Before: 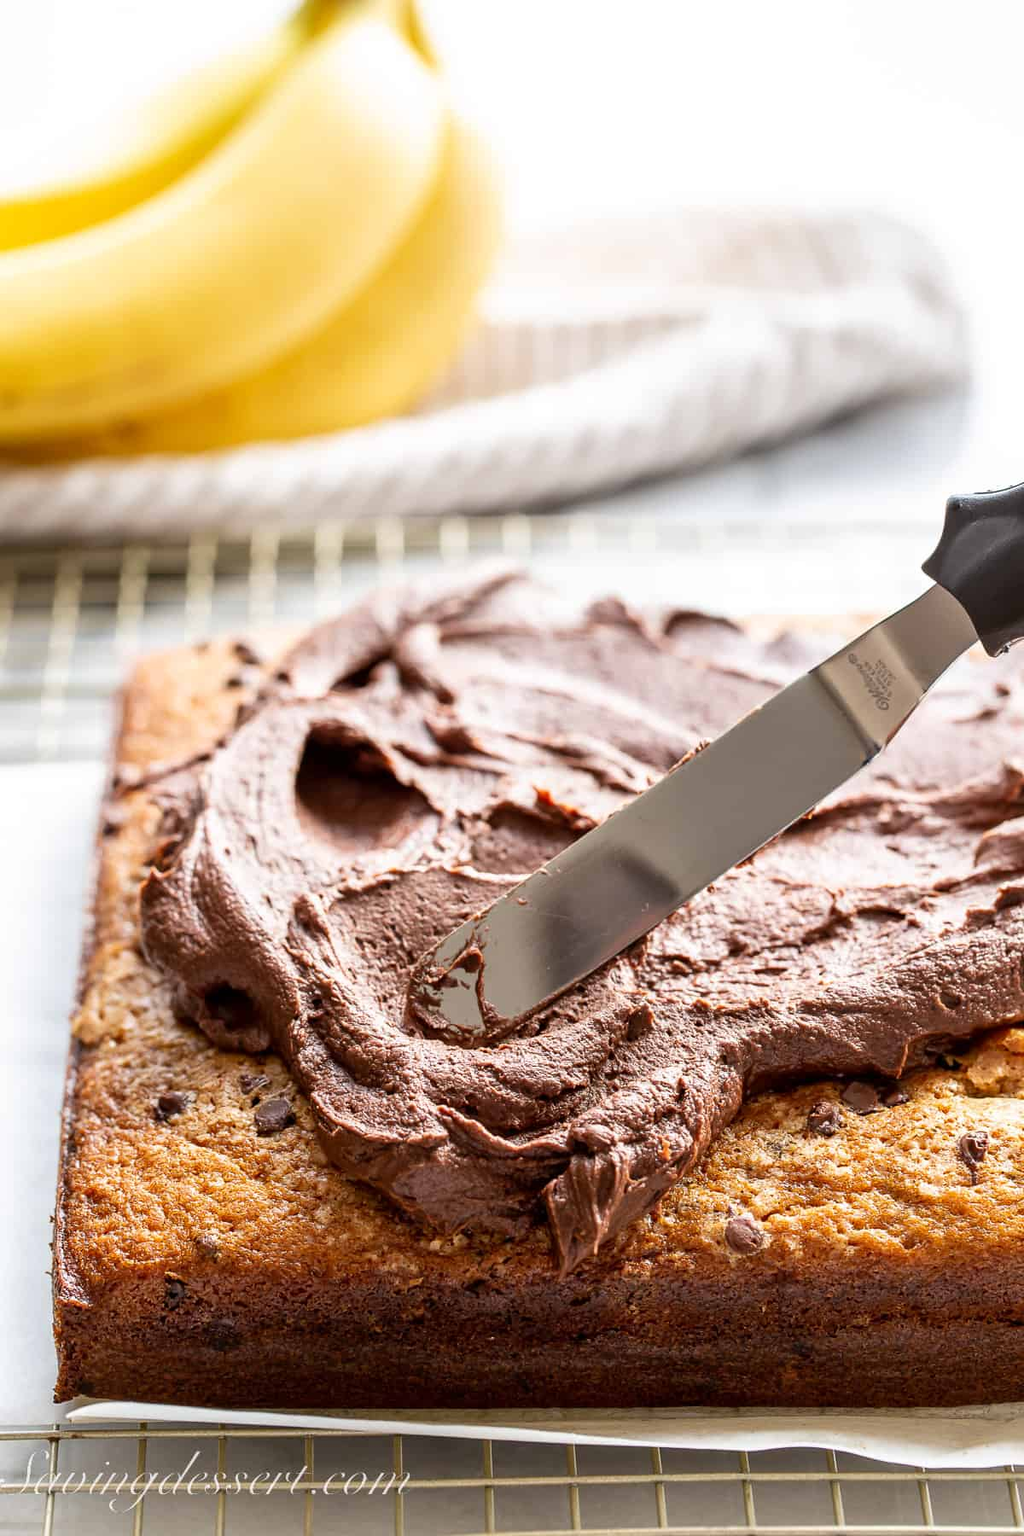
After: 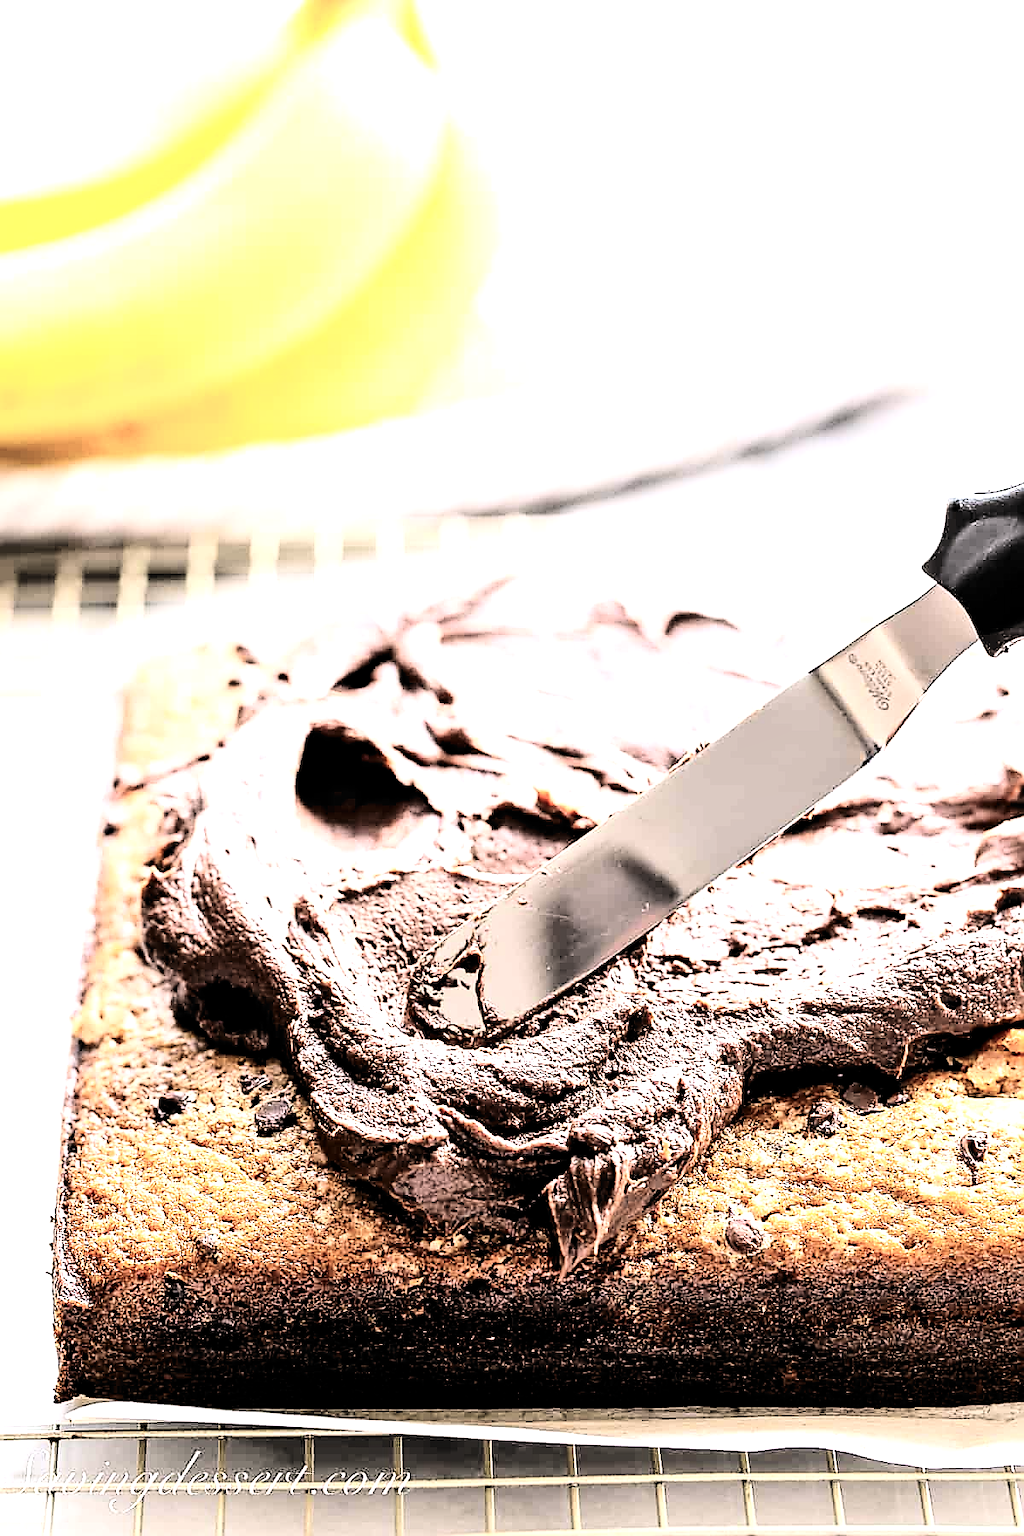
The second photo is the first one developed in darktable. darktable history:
shadows and highlights: radius 110.39, shadows 51.45, white point adjustment 9.15, highlights -5.53, soften with gaussian
color balance rgb: highlights gain › chroma 1.524%, highlights gain › hue 308.1°, global offset › luminance 0.284%, perceptual saturation grading › global saturation 0.211%
filmic rgb: black relative exposure -5.15 EV, white relative exposure 3.18 EV, hardness 3.42, contrast 1.195, highlights saturation mix -49.96%, color science v6 (2022)
tone curve: curves: ch0 [(0, 0) (0.004, 0) (0.133, 0.071) (0.325, 0.456) (0.832, 0.957) (1, 1)], color space Lab, independent channels, preserve colors none
sharpen: radius 1.385, amount 1.248, threshold 0.682
